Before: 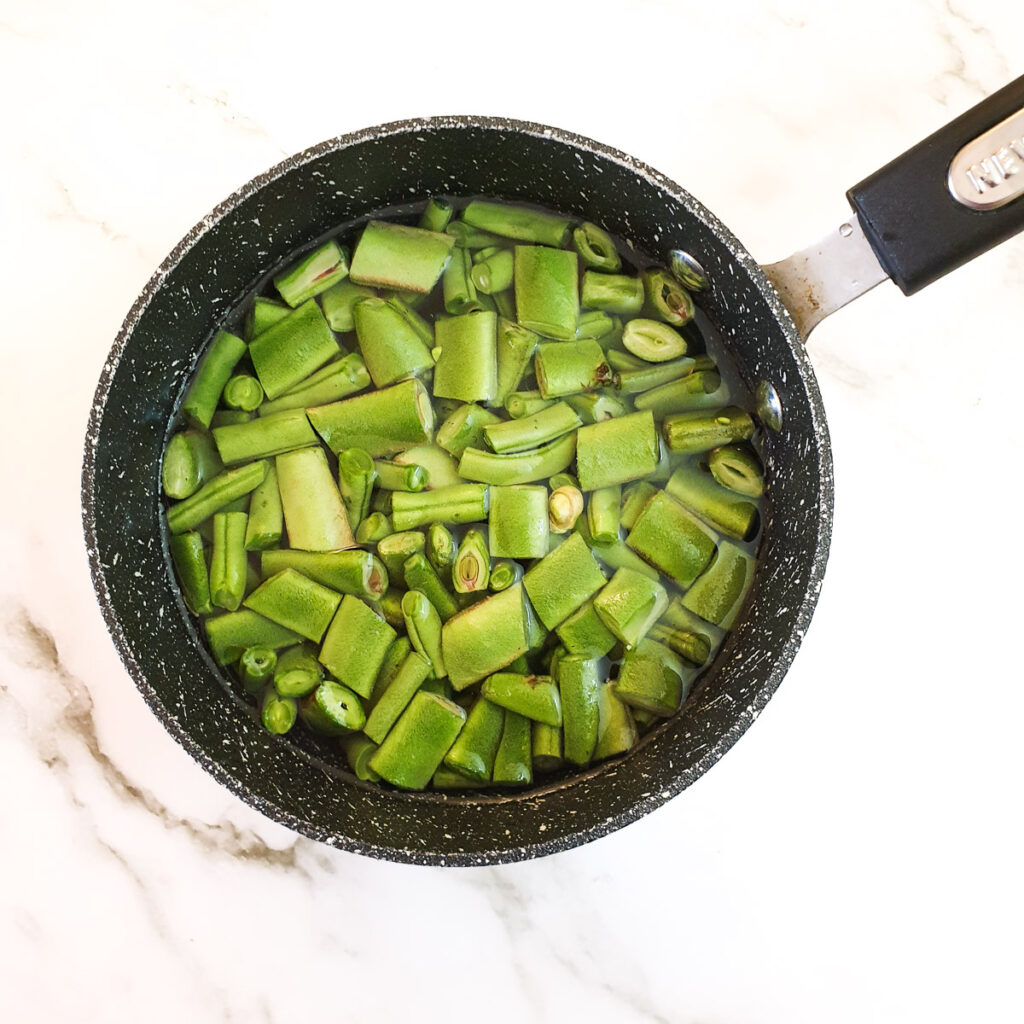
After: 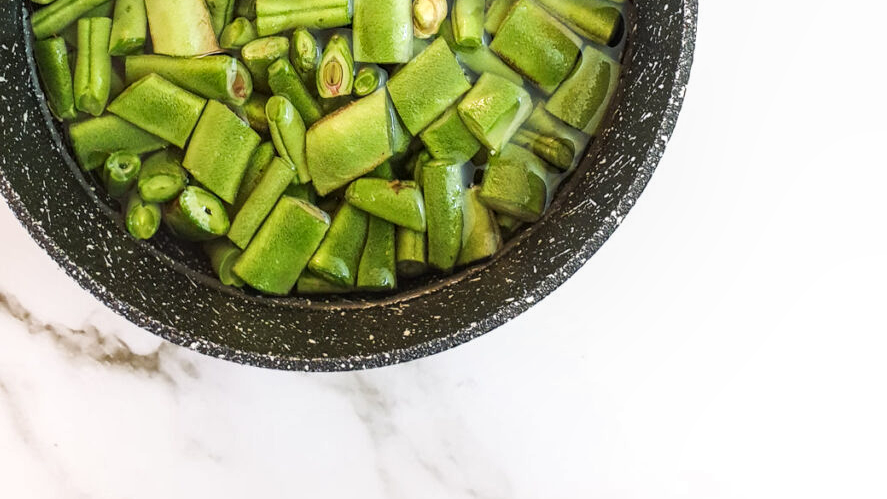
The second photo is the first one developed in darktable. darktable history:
crop and rotate: left 13.282%, top 48.423%, bottom 2.753%
local contrast: on, module defaults
